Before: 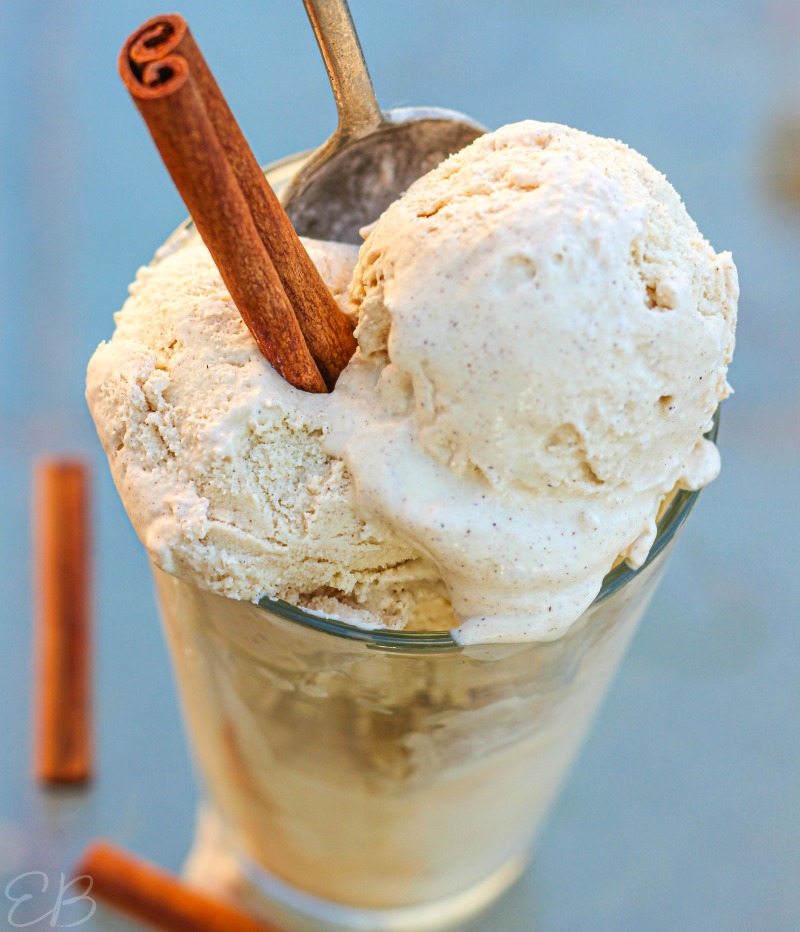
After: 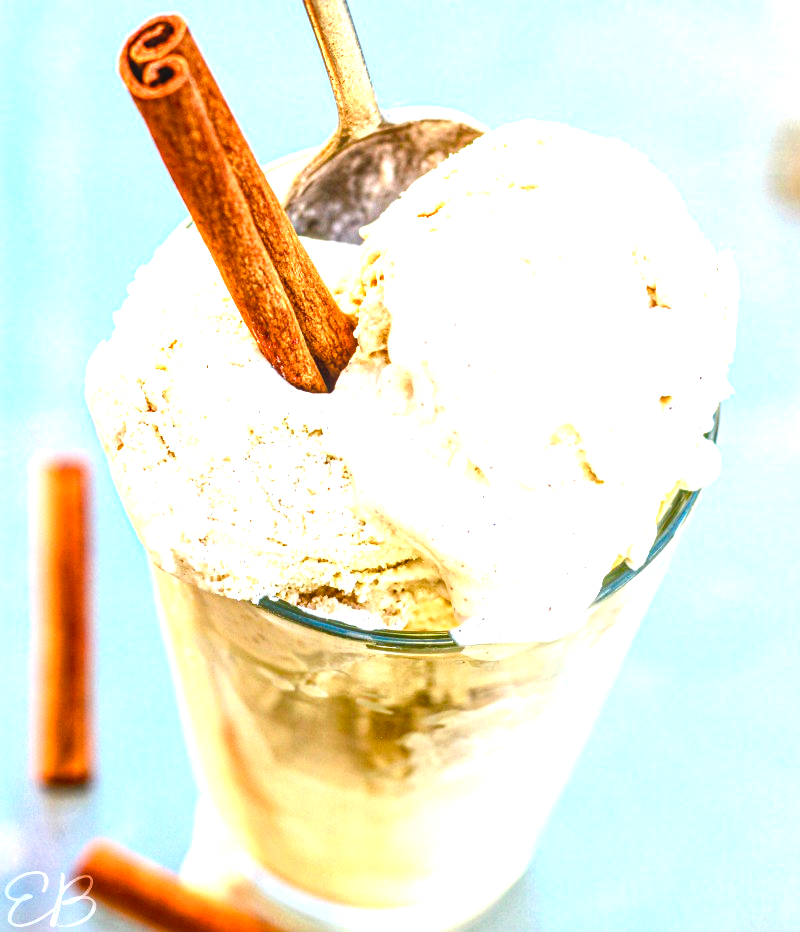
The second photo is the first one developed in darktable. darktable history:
color balance rgb: linear chroma grading › shadows 9.86%, linear chroma grading › highlights 11.133%, linear chroma grading › global chroma 15.095%, linear chroma grading › mid-tones 14.755%, perceptual saturation grading › global saturation 25.853%, perceptual saturation grading › highlights -50.251%, perceptual saturation grading › shadows 30.758%, perceptual brilliance grading › global brilliance 9.372%
tone equalizer: -8 EV -0.723 EV, -7 EV -0.721 EV, -6 EV -0.577 EV, -5 EV -0.37 EV, -3 EV 0.372 EV, -2 EV 0.6 EV, -1 EV 0.676 EV, +0 EV 0.778 EV, edges refinement/feathering 500, mask exposure compensation -1.57 EV, preserve details no
local contrast: on, module defaults
exposure: exposure 0.527 EV, compensate exposure bias true, compensate highlight preservation false
